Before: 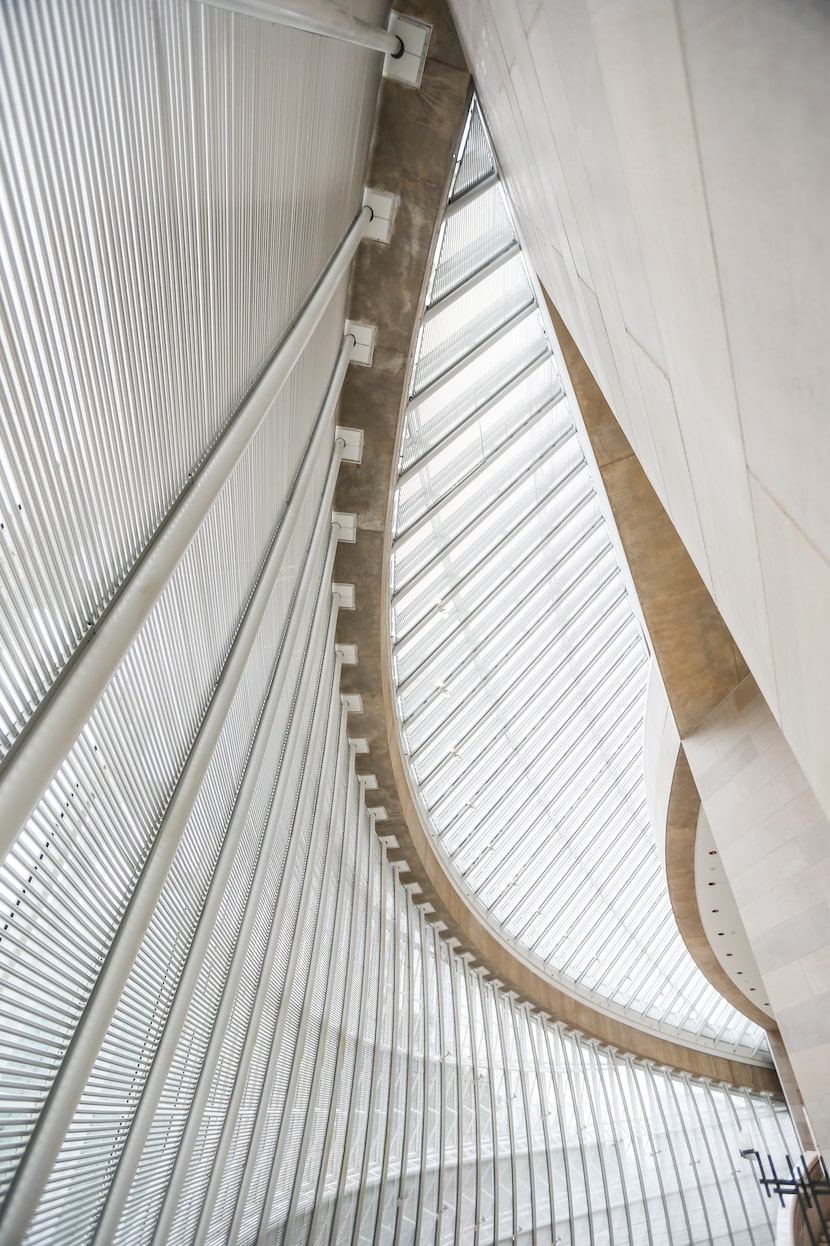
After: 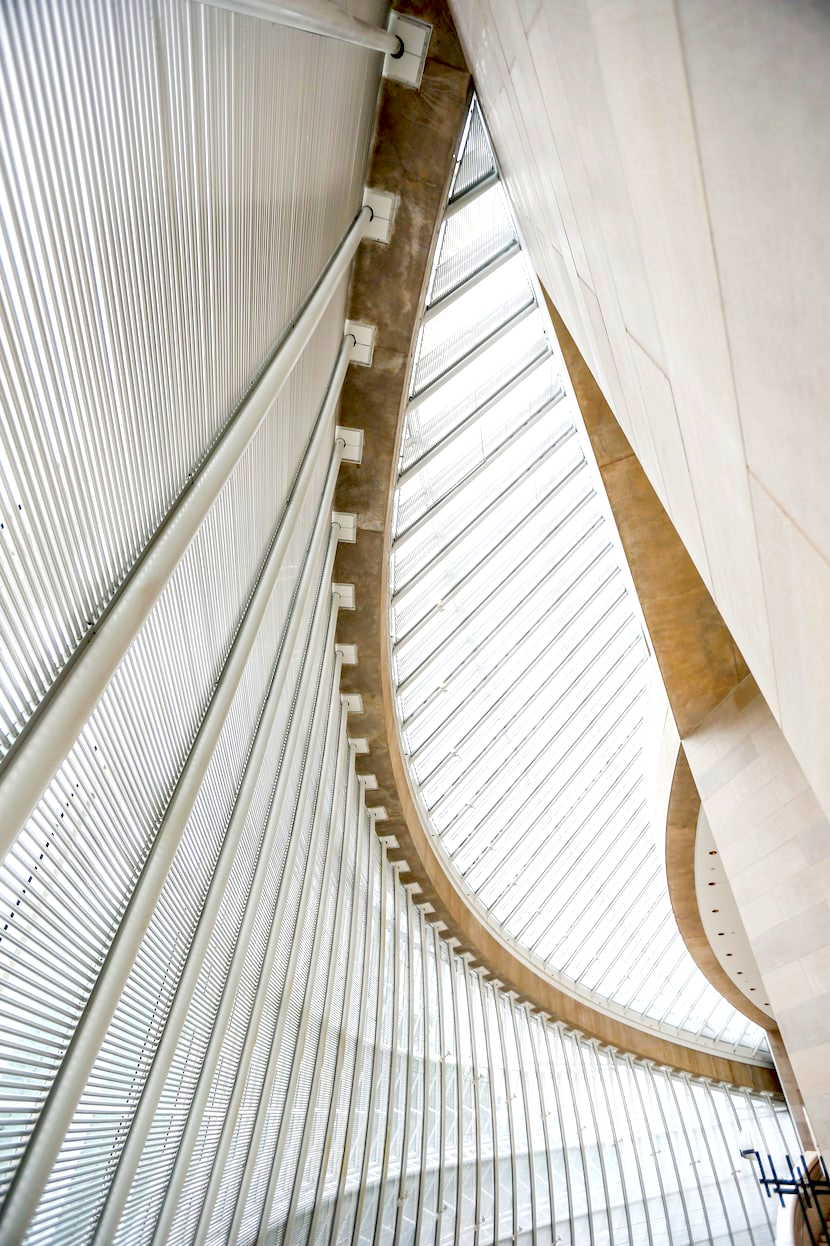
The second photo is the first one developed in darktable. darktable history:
exposure: black level correction 0.032, exposure 0.31 EV, compensate exposure bias true, compensate highlight preservation false
contrast brightness saturation: brightness -0.017, saturation 0.346
